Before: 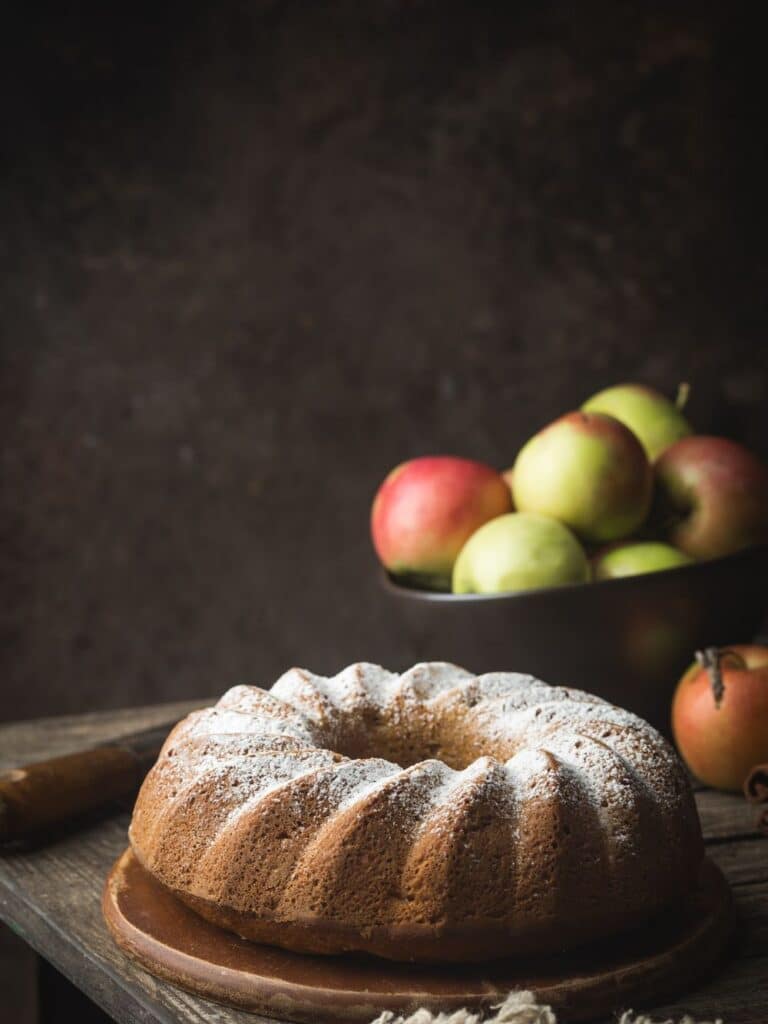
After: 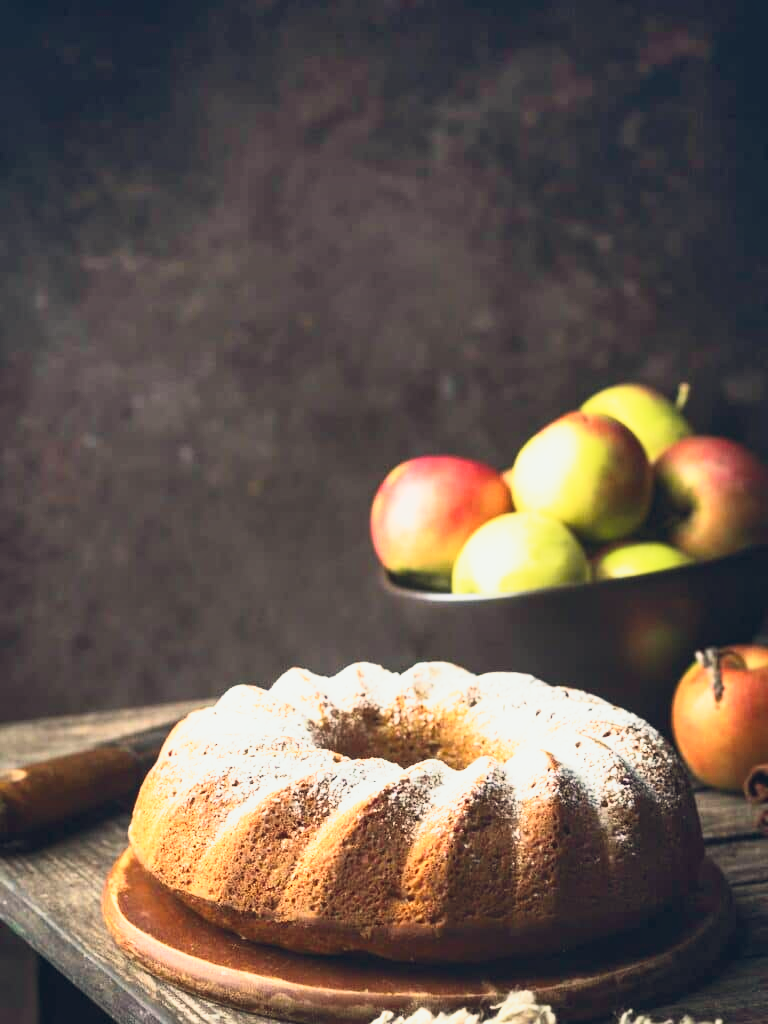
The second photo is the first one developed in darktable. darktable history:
white balance: emerald 1
color balance rgb: shadows lift › hue 87.51°, highlights gain › chroma 1.62%, highlights gain › hue 55.1°, global offset › chroma 0.06%, global offset › hue 253.66°, linear chroma grading › global chroma 0.5%
base curve: curves: ch0 [(0, 0) (0.495, 0.917) (1, 1)], preserve colors none
shadows and highlights: soften with gaussian
tone curve: curves: ch0 [(0, 0.03) (0.037, 0.045) (0.123, 0.123) (0.19, 0.186) (0.277, 0.279) (0.474, 0.517) (0.584, 0.664) (0.678, 0.777) (0.875, 0.92) (1, 0.965)]; ch1 [(0, 0) (0.243, 0.245) (0.402, 0.41) (0.493, 0.487) (0.508, 0.503) (0.531, 0.532) (0.551, 0.556) (0.637, 0.671) (0.694, 0.732) (1, 1)]; ch2 [(0, 0) (0.249, 0.216) (0.356, 0.329) (0.424, 0.442) (0.476, 0.477) (0.498, 0.503) (0.517, 0.524) (0.532, 0.547) (0.562, 0.576) (0.614, 0.644) (0.706, 0.748) (0.808, 0.809) (0.991, 0.968)], color space Lab, independent channels, preserve colors none
